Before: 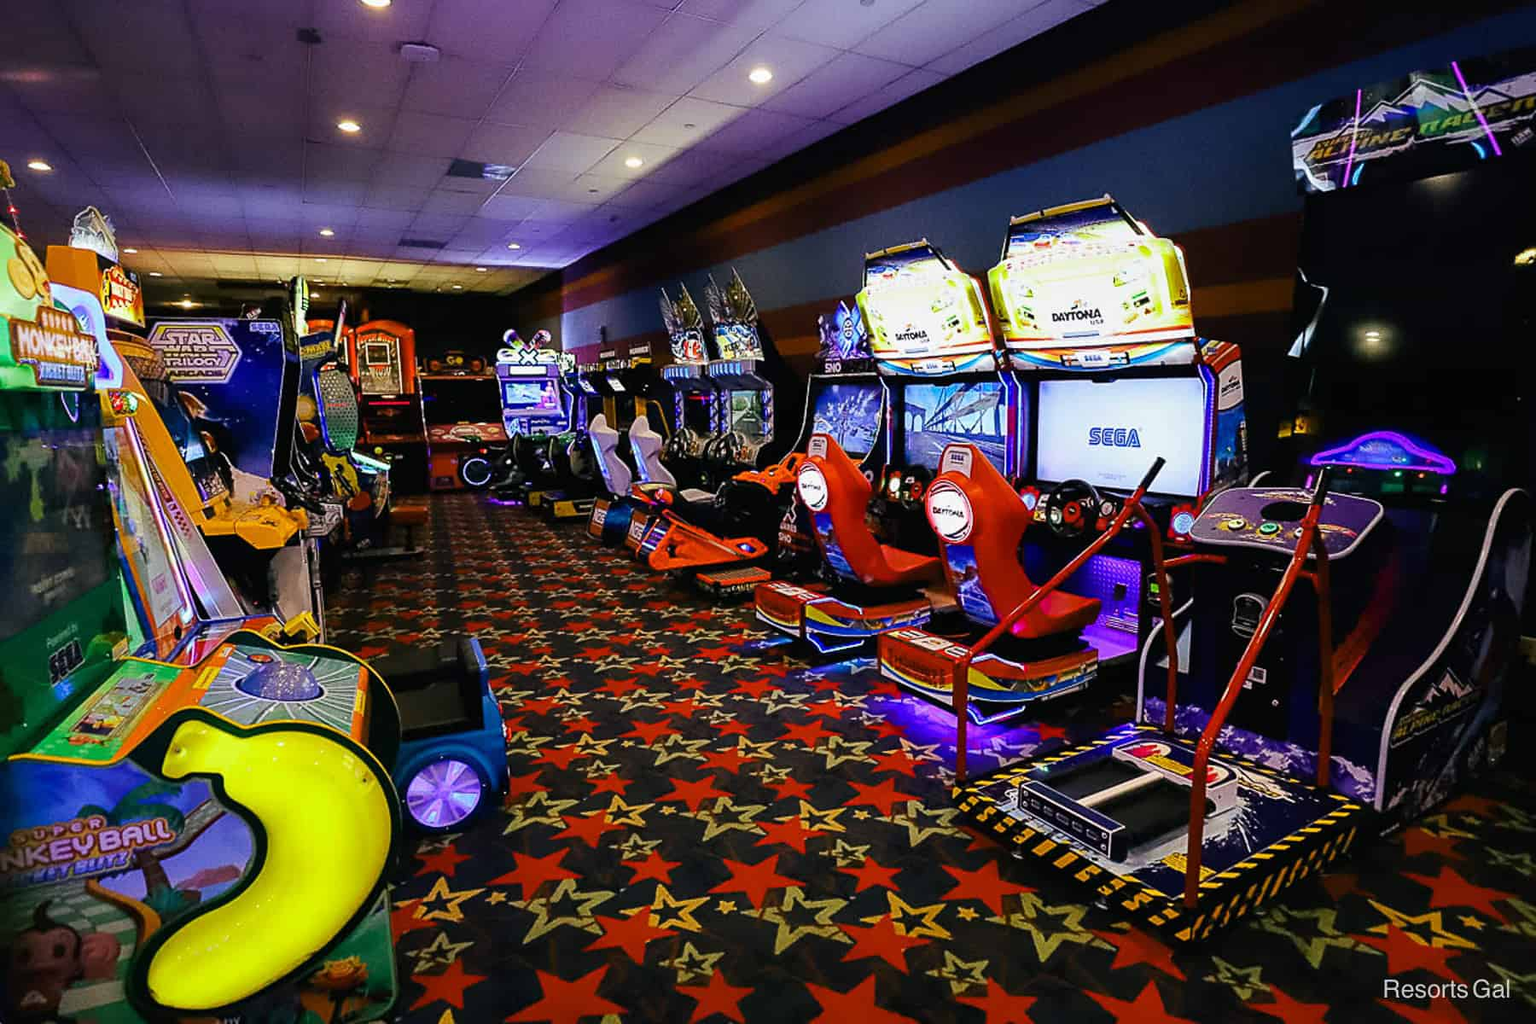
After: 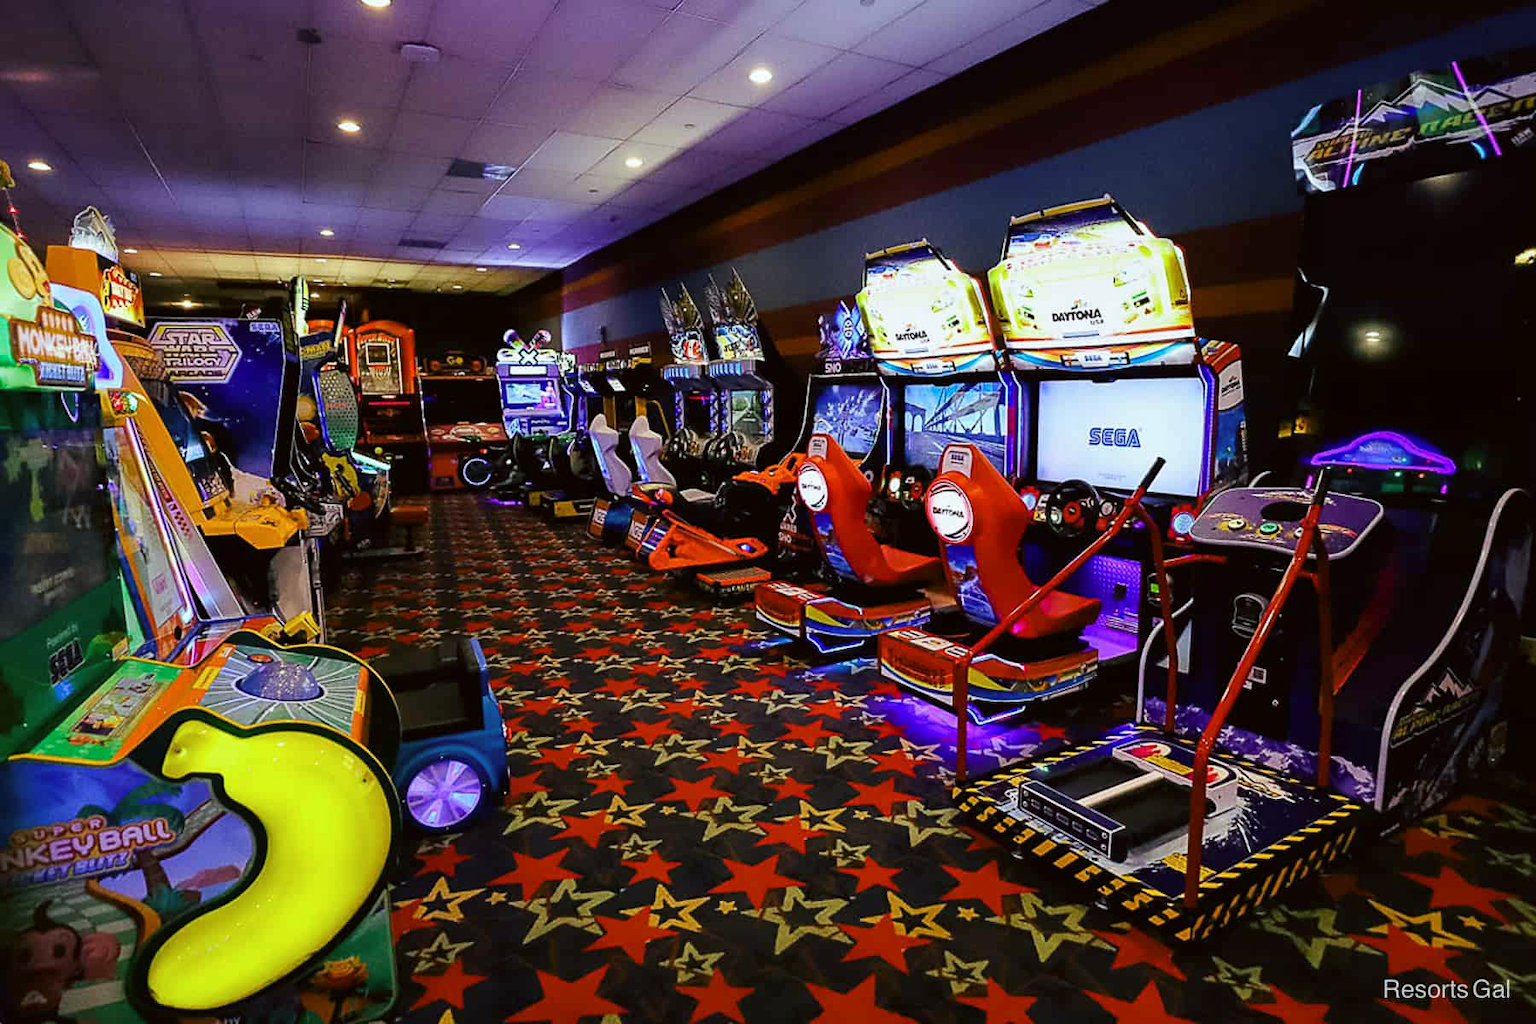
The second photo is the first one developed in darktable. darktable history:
color correction: highlights a* -2.85, highlights b* -2.34, shadows a* 2.12, shadows b* 2.7
